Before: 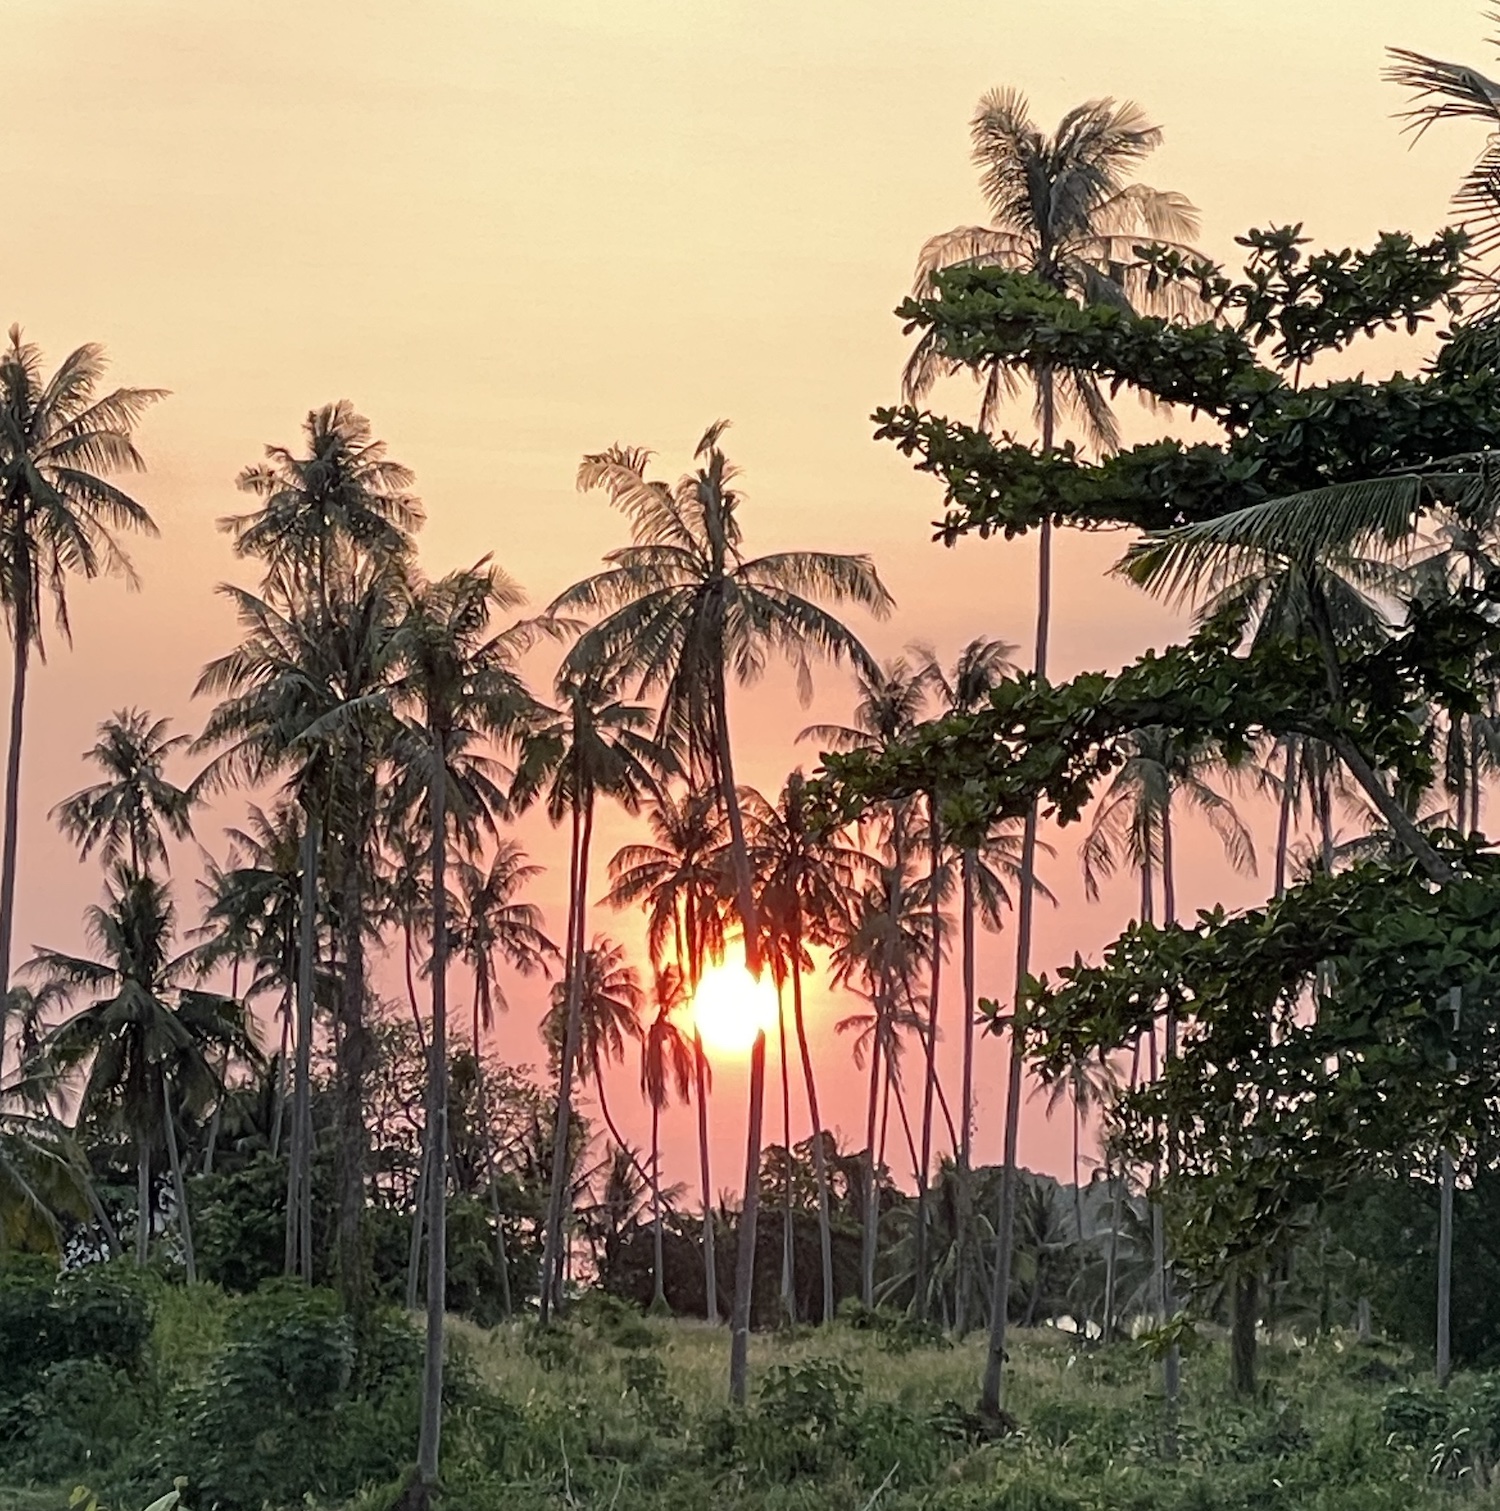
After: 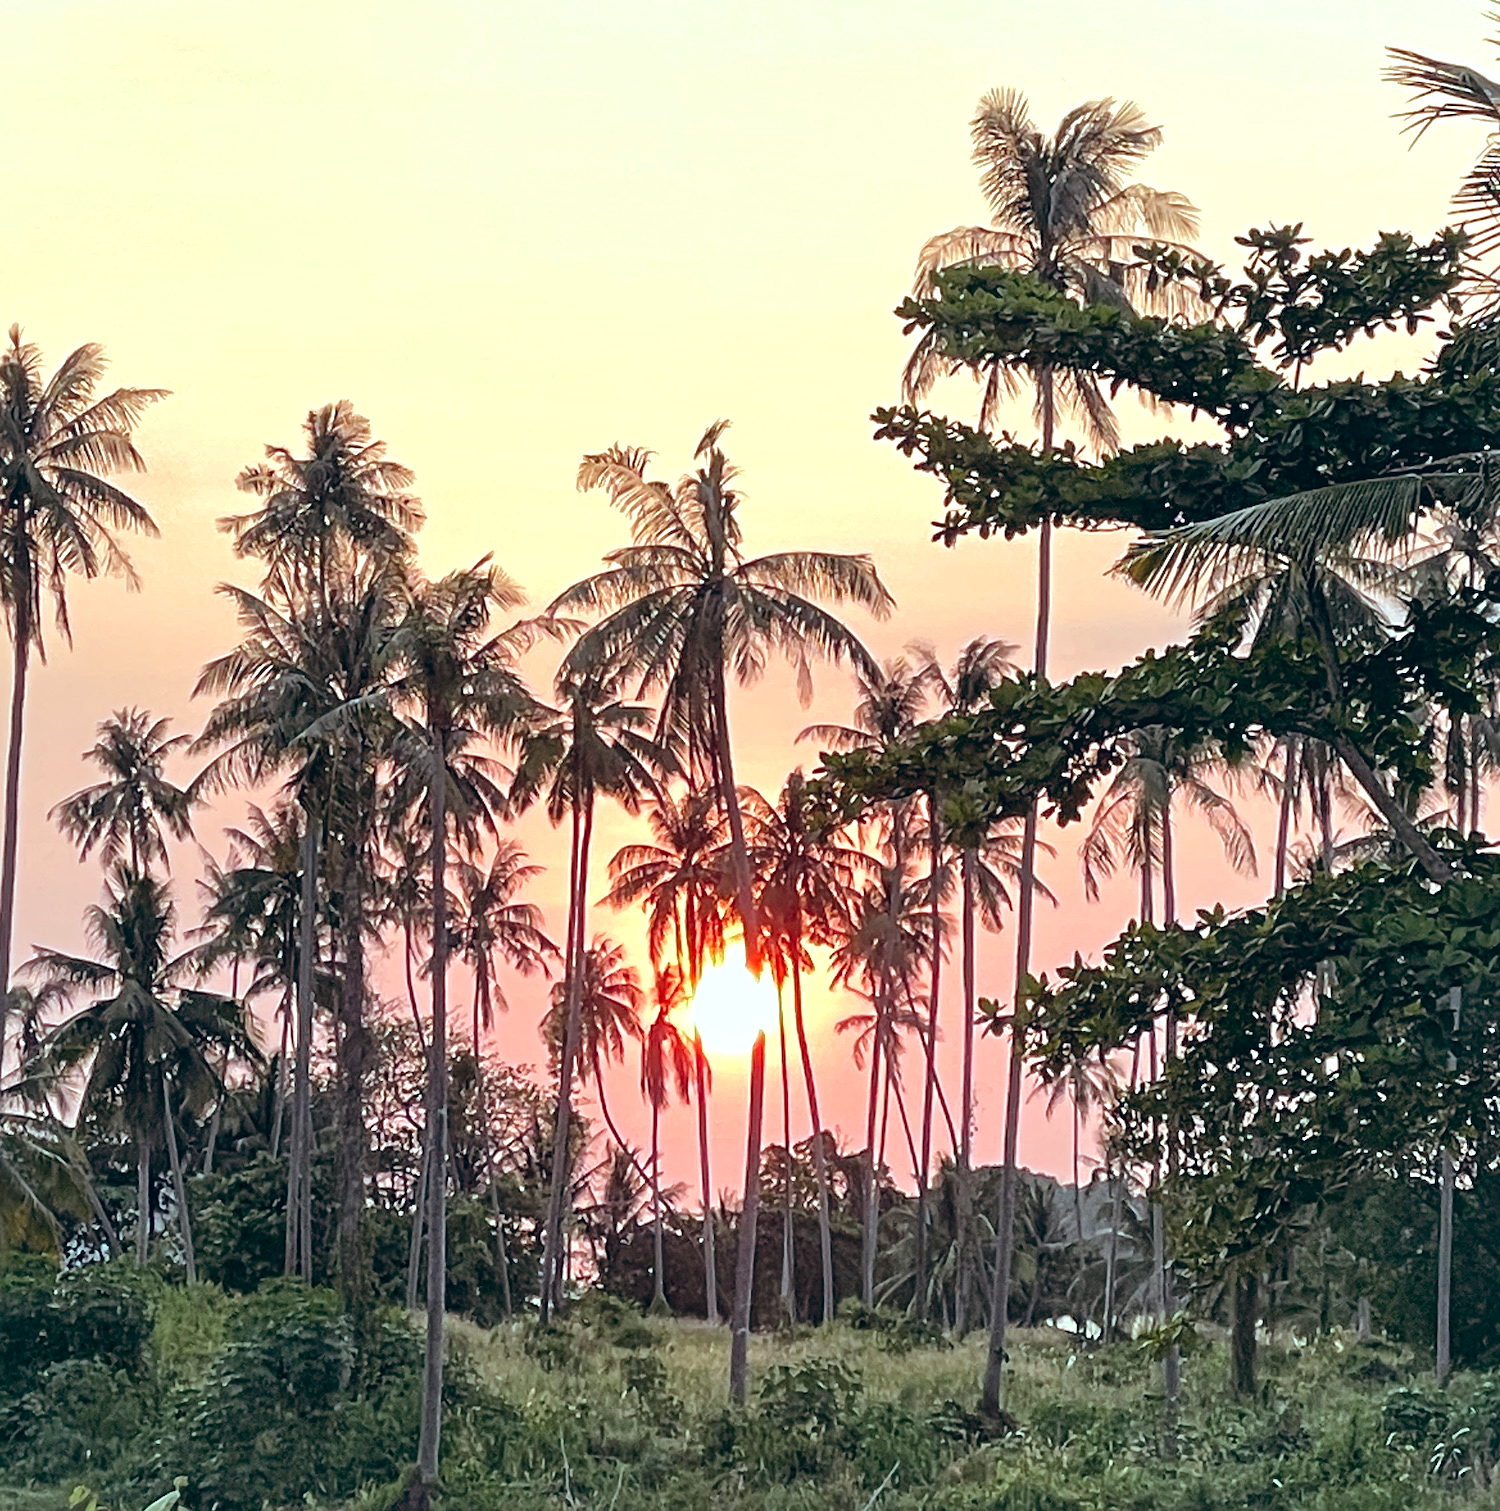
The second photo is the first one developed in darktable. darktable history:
local contrast: mode bilateral grid, contrast 20, coarseness 50, detail 132%, midtone range 0.2
exposure: black level correction 0, exposure 0.5 EV, compensate highlight preservation false
color balance: lift [1.003, 0.993, 1.001, 1.007], gamma [1.018, 1.072, 0.959, 0.928], gain [0.974, 0.873, 1.031, 1.127]
sharpen: amount 0.2
